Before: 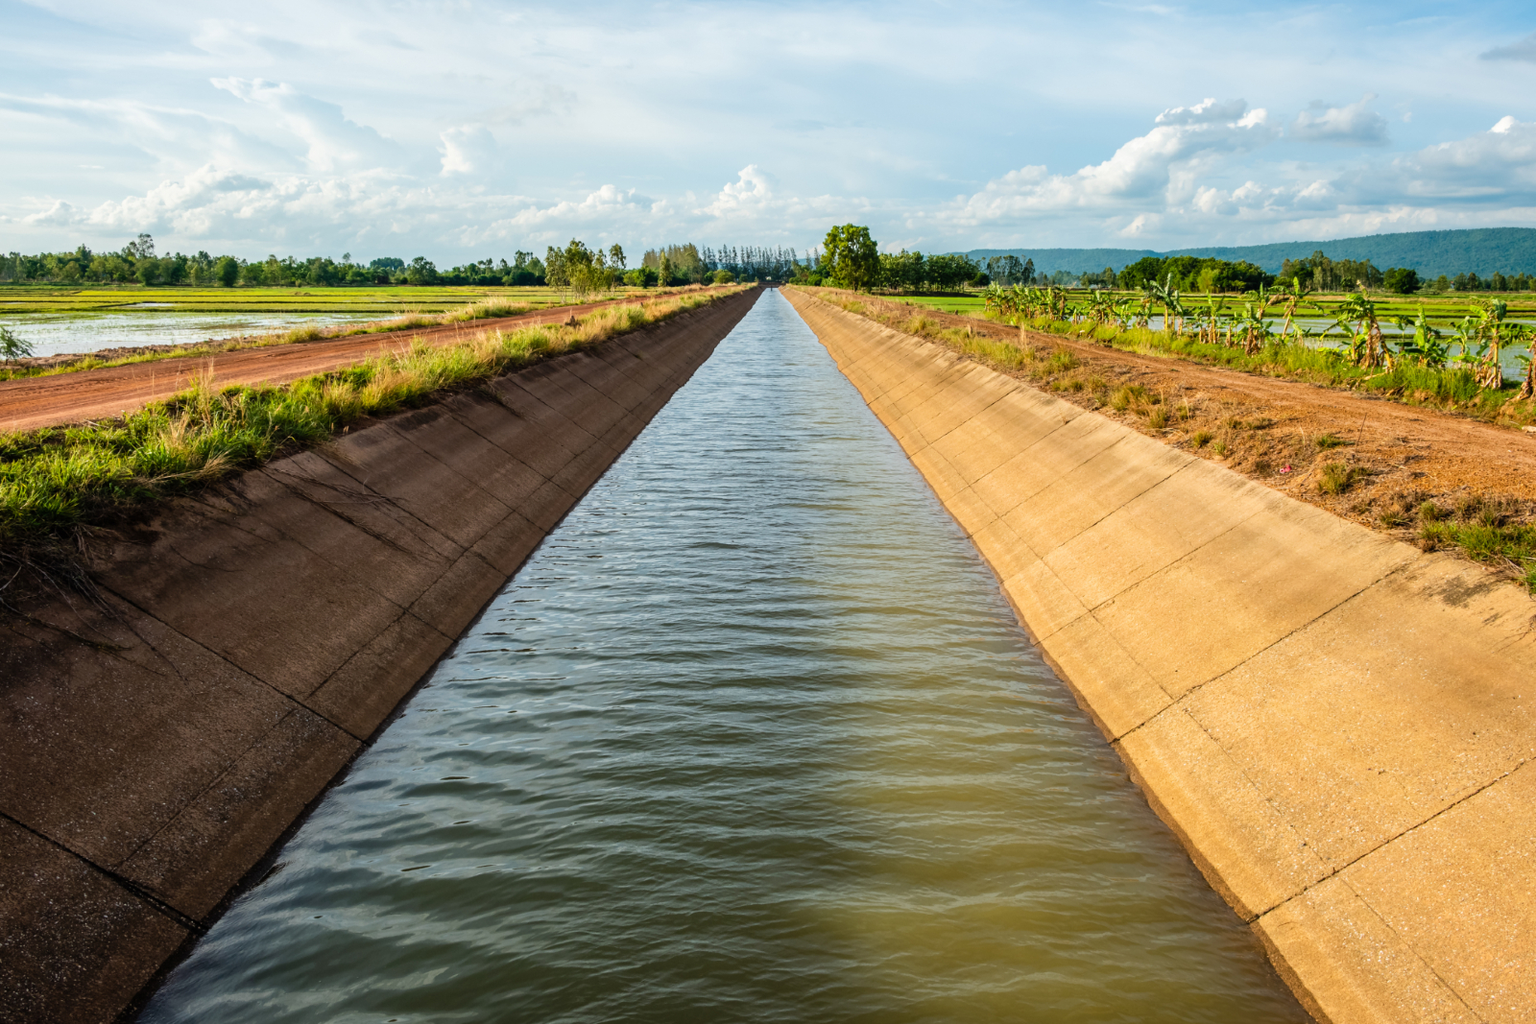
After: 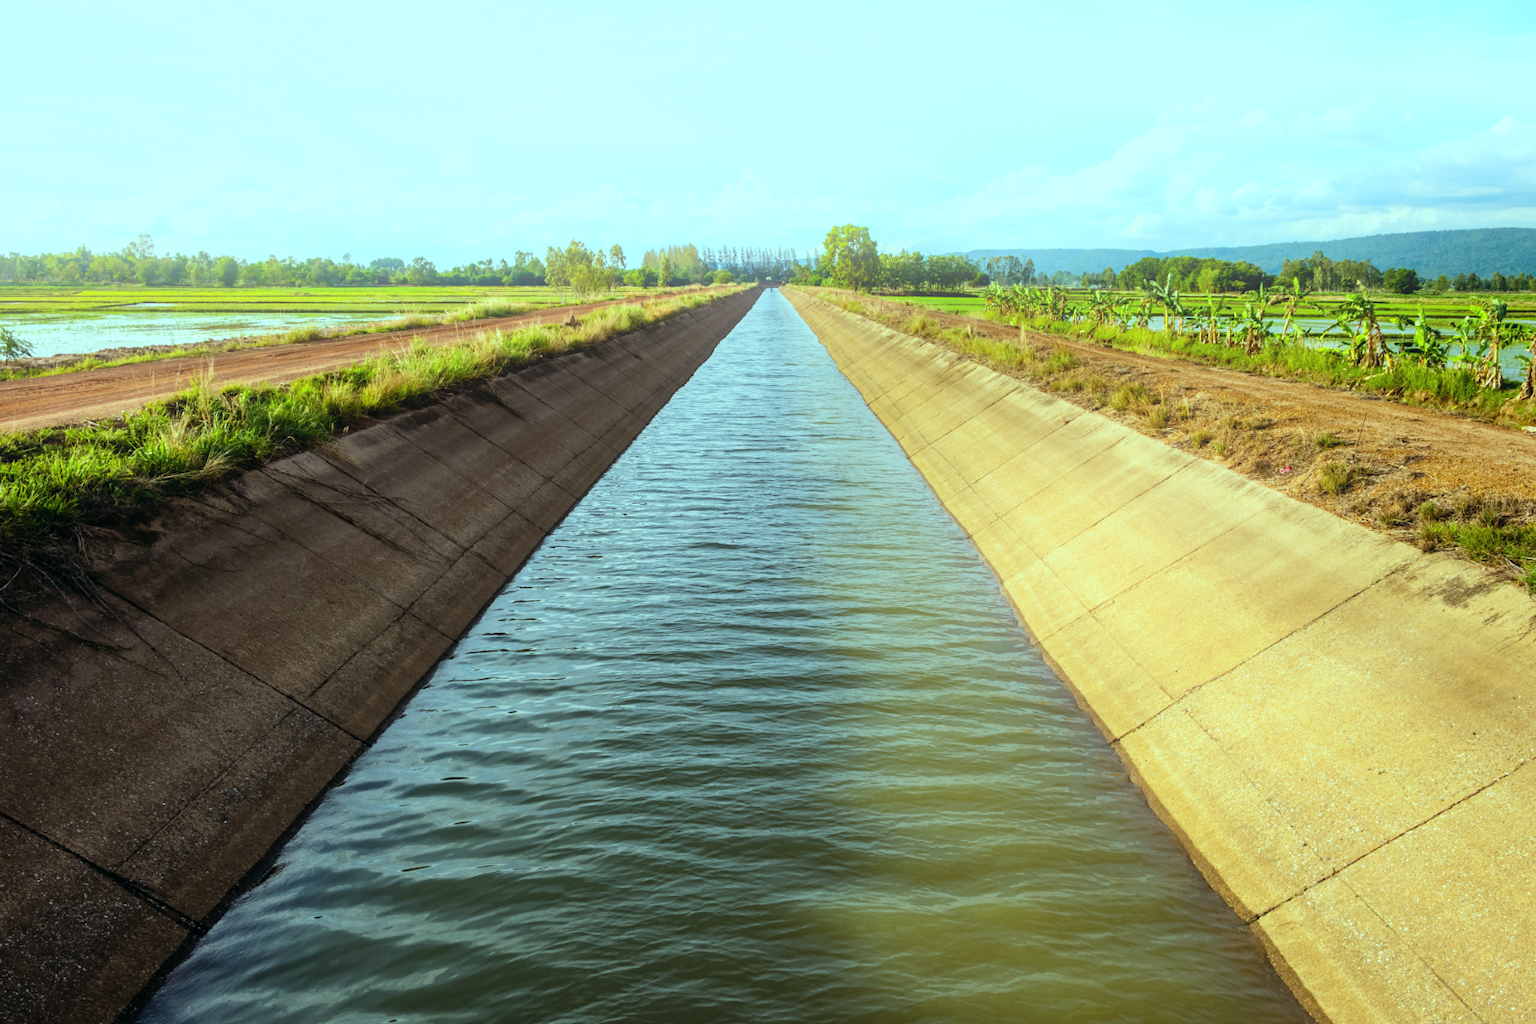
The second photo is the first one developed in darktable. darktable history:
bloom: size 16%, threshold 98%, strength 20%
color balance: mode lift, gamma, gain (sRGB), lift [0.997, 0.979, 1.021, 1.011], gamma [1, 1.084, 0.916, 0.998], gain [1, 0.87, 1.13, 1.101], contrast 4.55%, contrast fulcrum 38.24%, output saturation 104.09%
